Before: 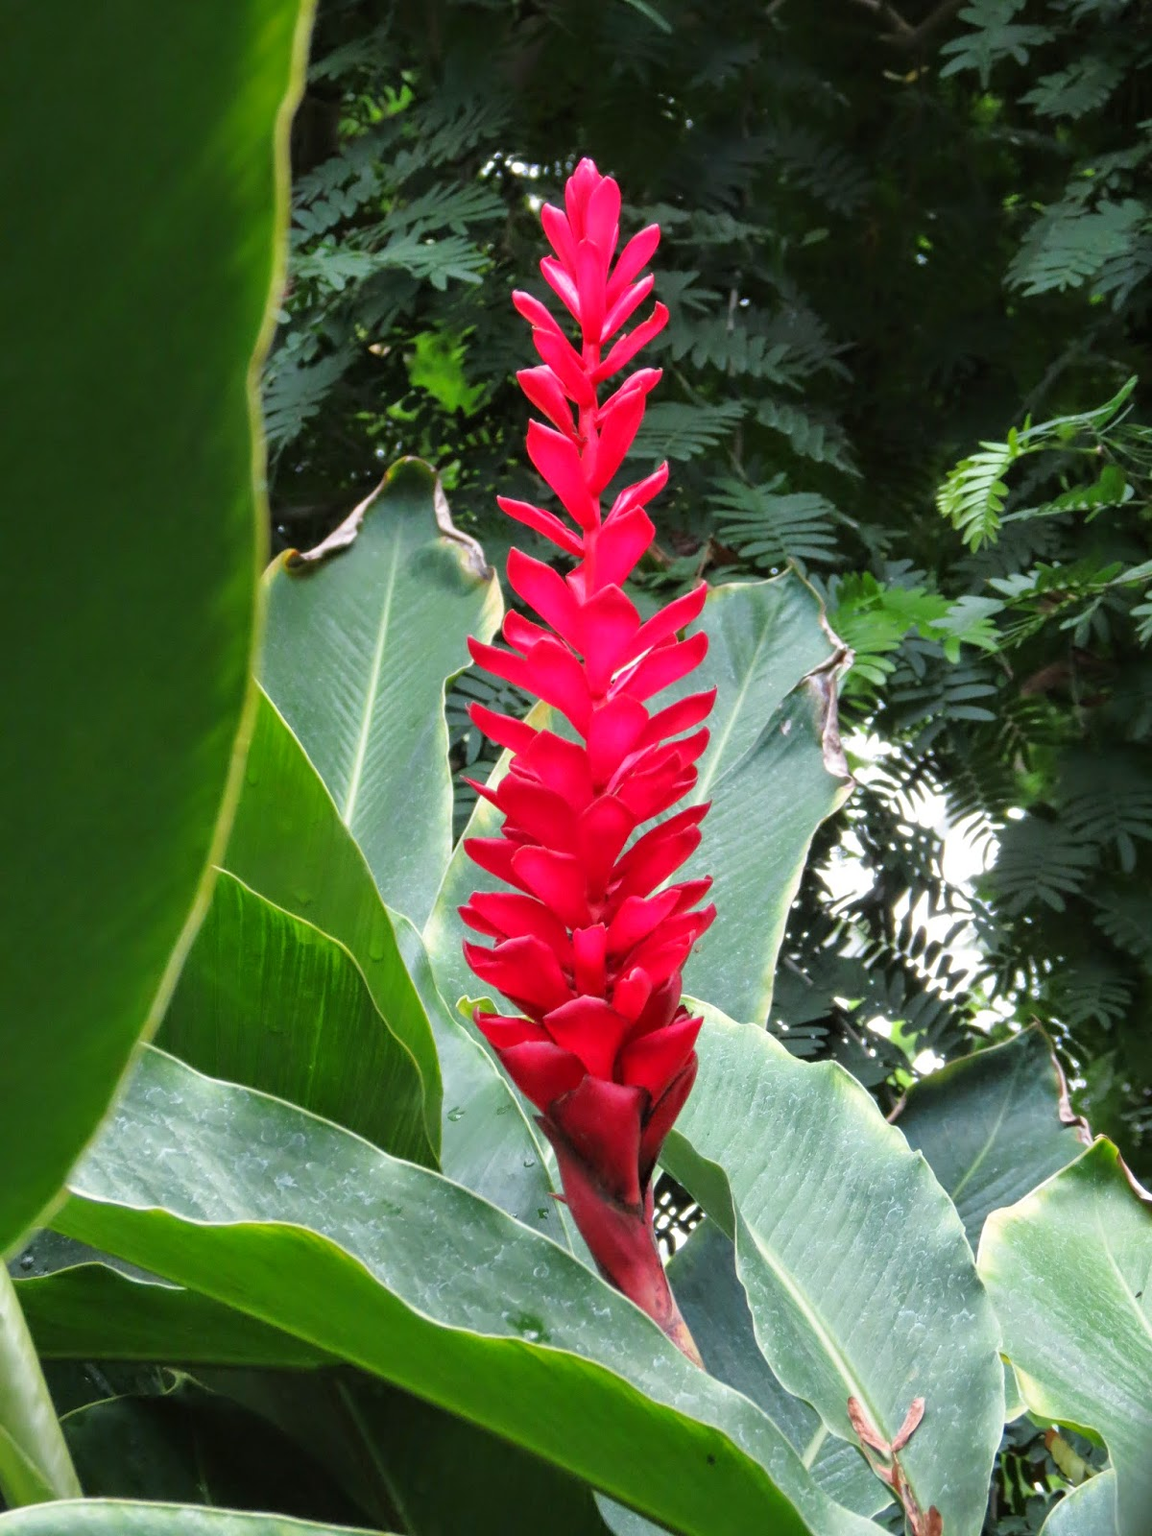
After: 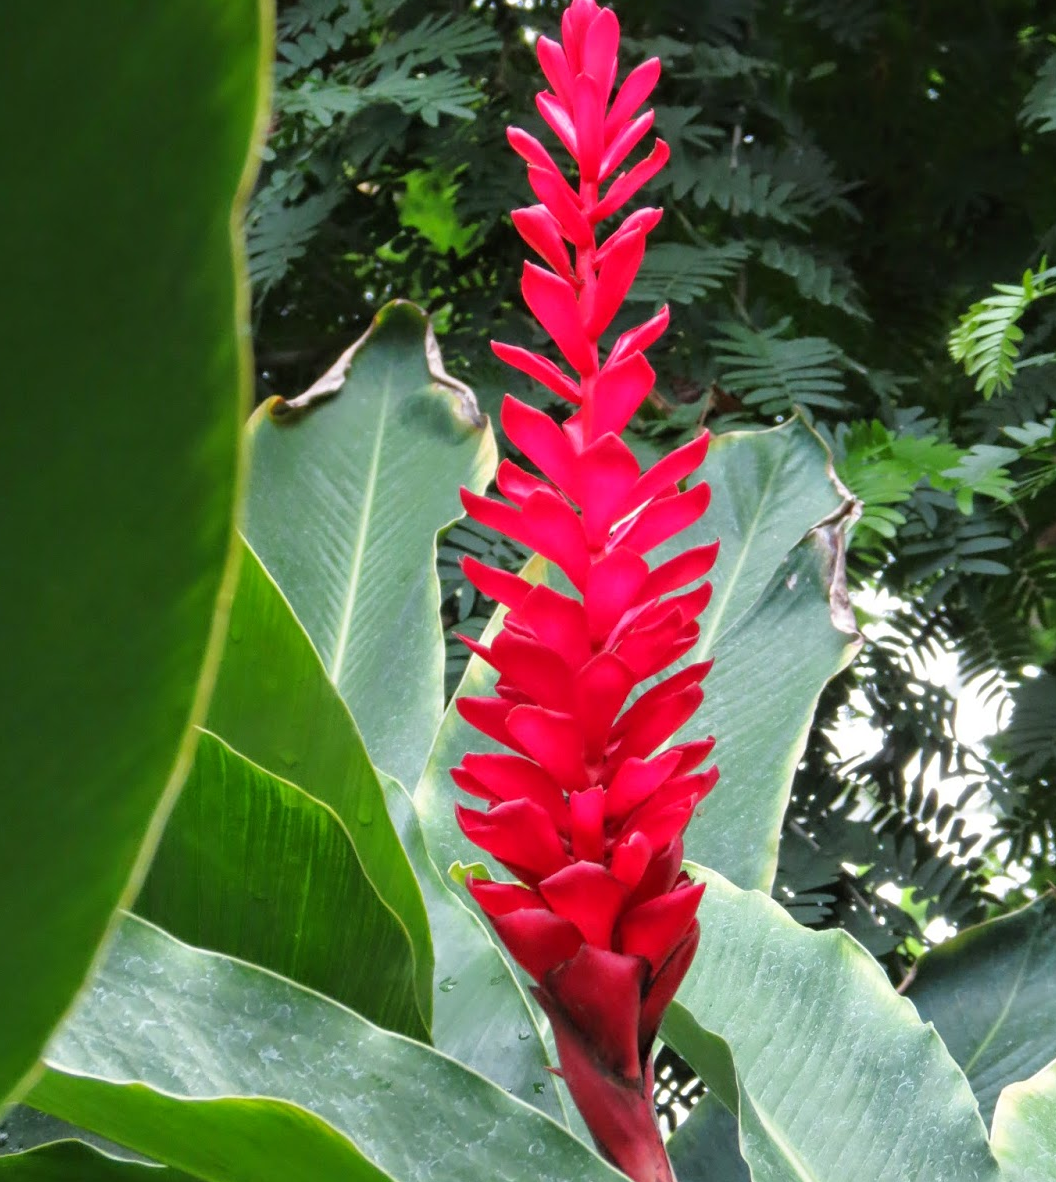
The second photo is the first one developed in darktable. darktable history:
crop and rotate: left 2.311%, top 11.057%, right 9.666%, bottom 15.035%
